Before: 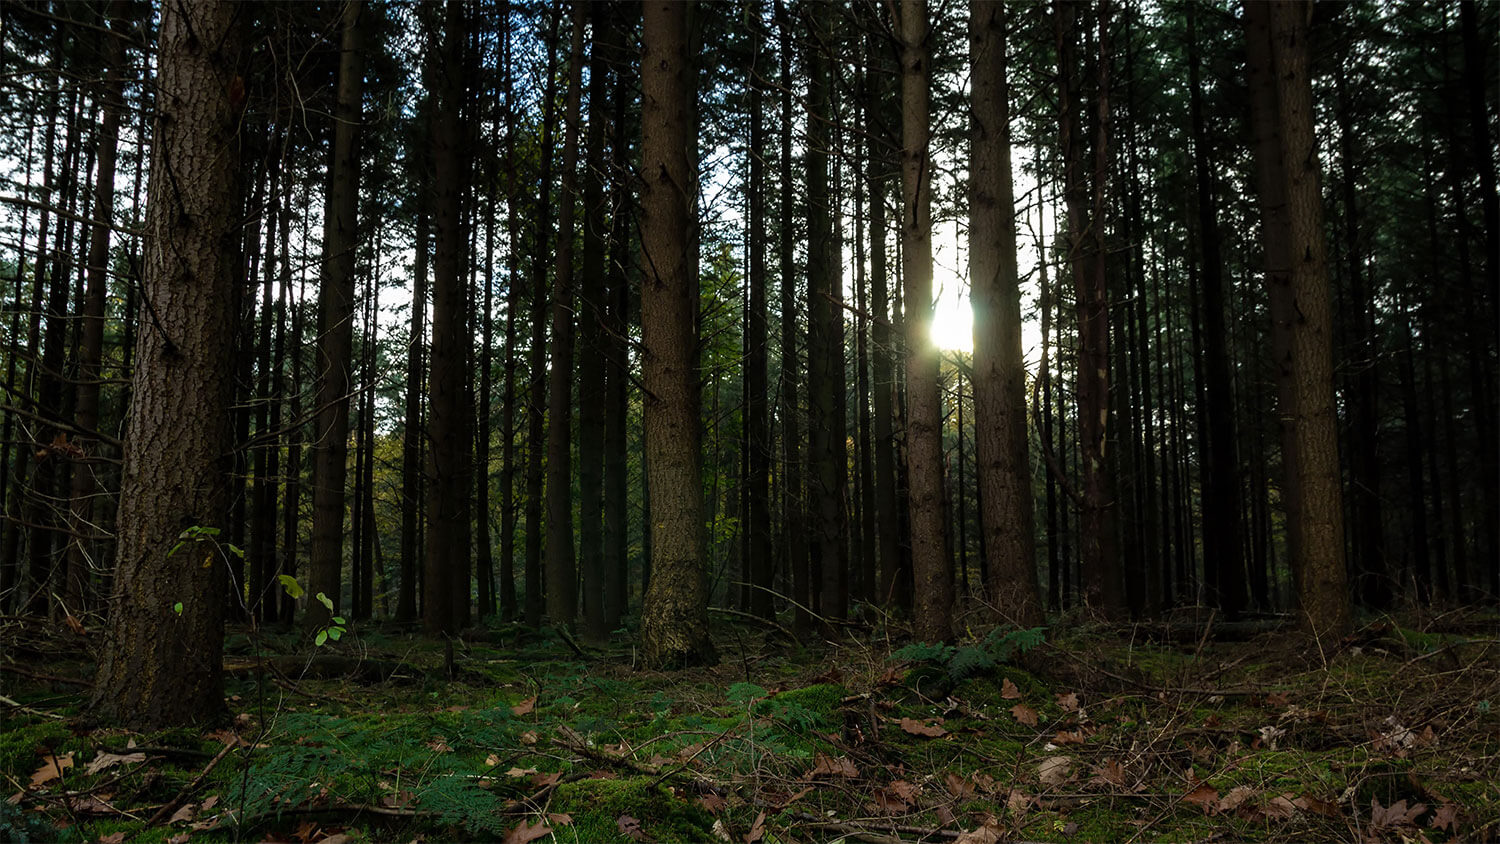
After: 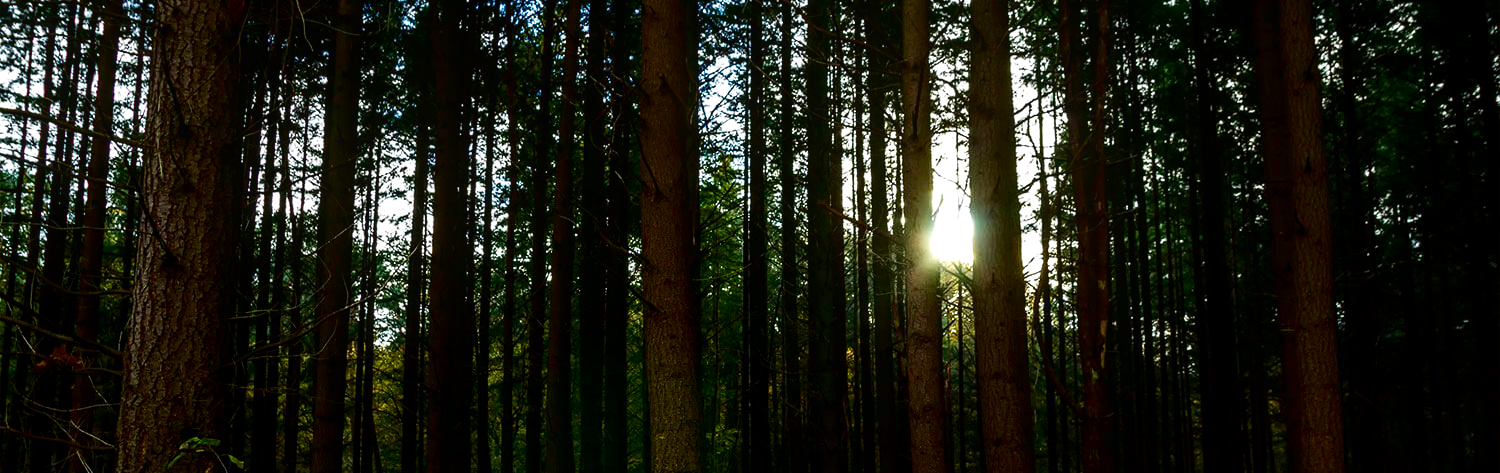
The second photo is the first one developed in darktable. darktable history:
color balance rgb: perceptual saturation grading › global saturation 20%, perceptual saturation grading › highlights -50%, perceptual saturation grading › shadows 30%, perceptual brilliance grading › global brilliance 10%, perceptual brilliance grading › shadows 15%
local contrast: on, module defaults
crop and rotate: top 10.605%, bottom 33.274%
contrast brightness saturation: contrast 0.22, brightness -0.19, saturation 0.24
